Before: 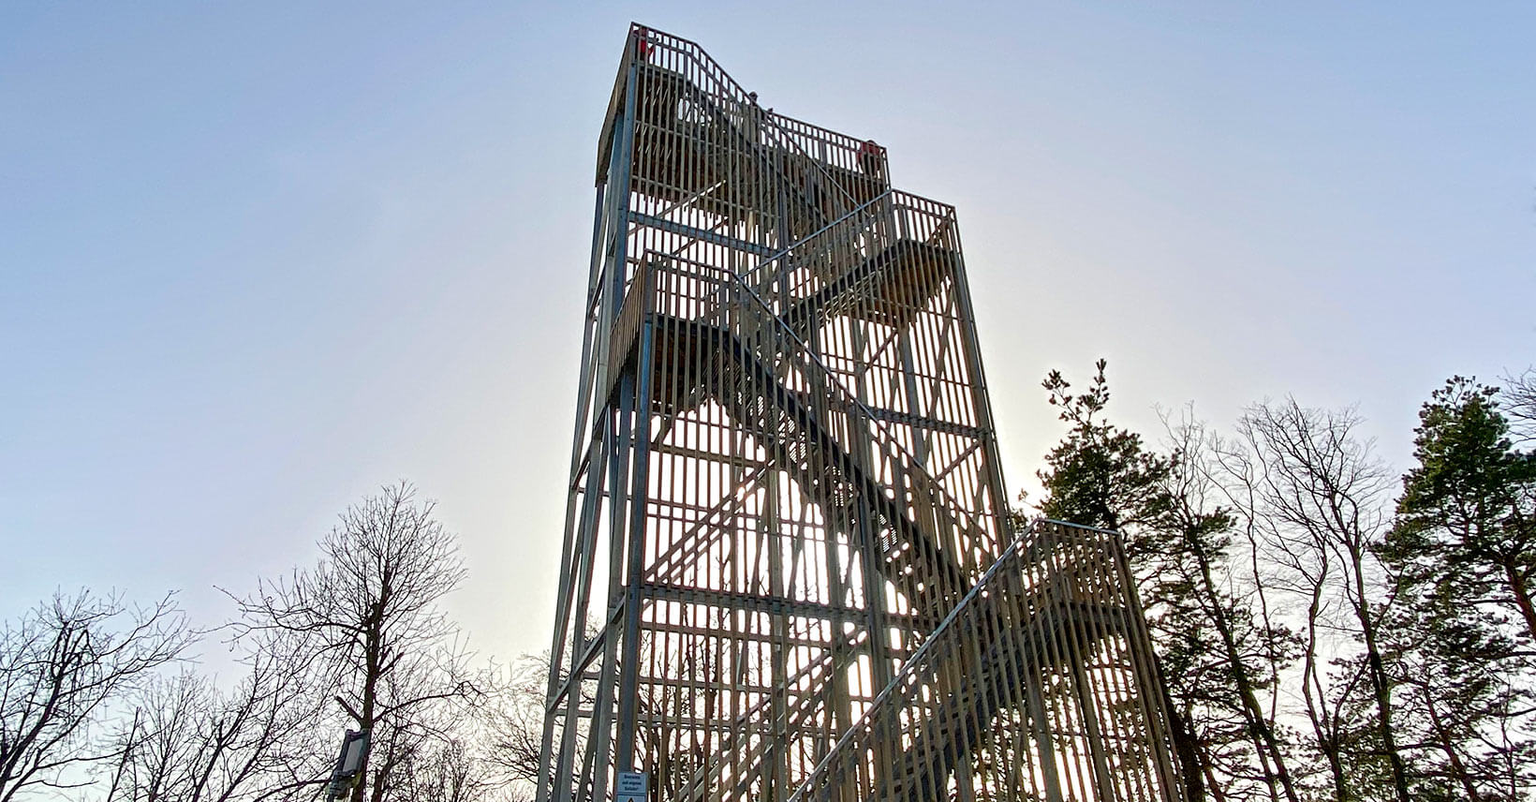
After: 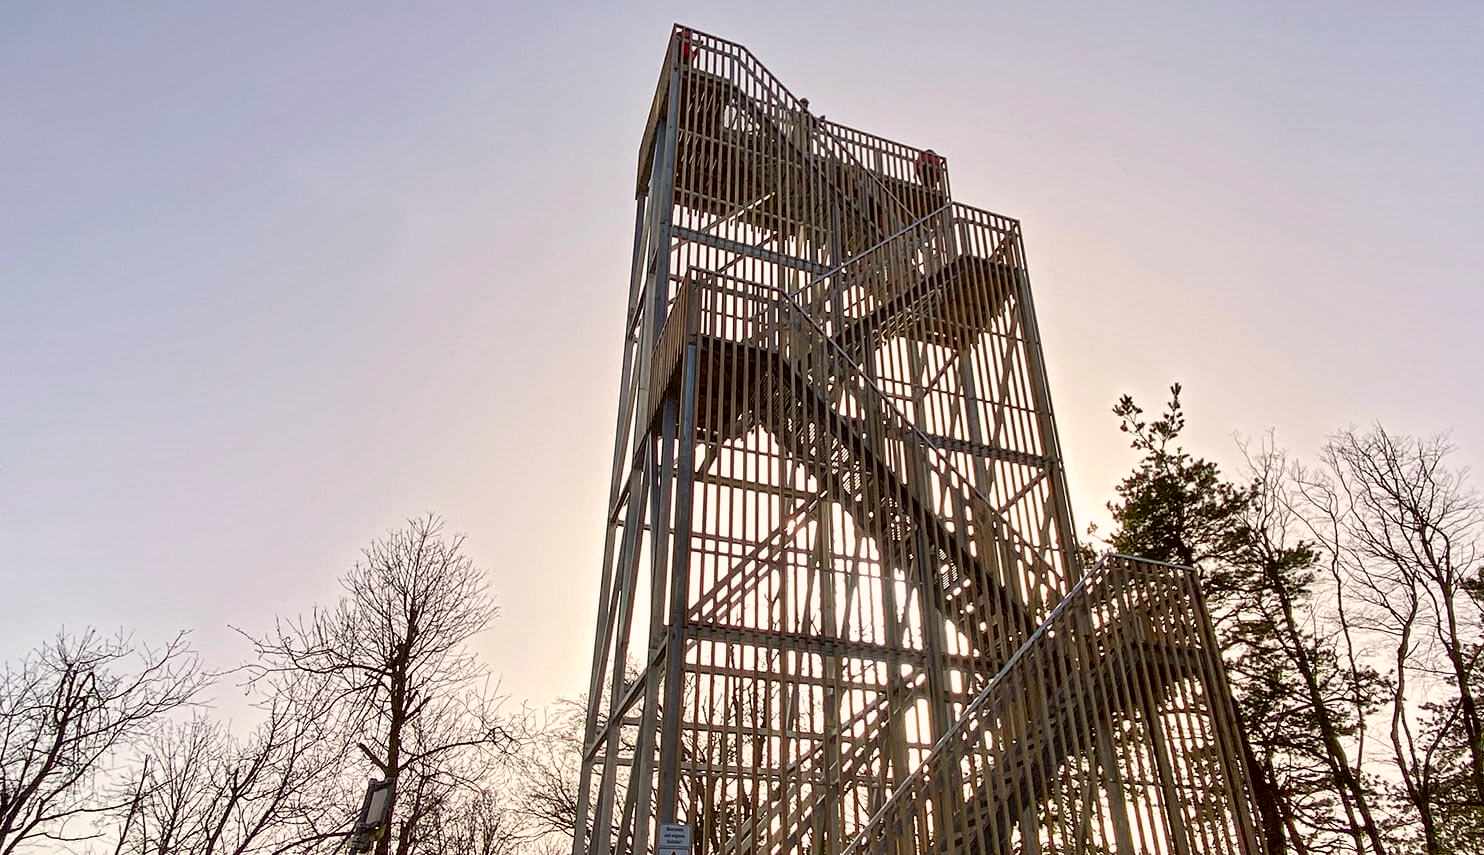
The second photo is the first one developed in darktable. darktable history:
crop: right 9.509%, bottom 0.031%
color correction: highlights a* 6.27, highlights b* 8.19, shadows a* 5.94, shadows b* 7.23, saturation 0.9
